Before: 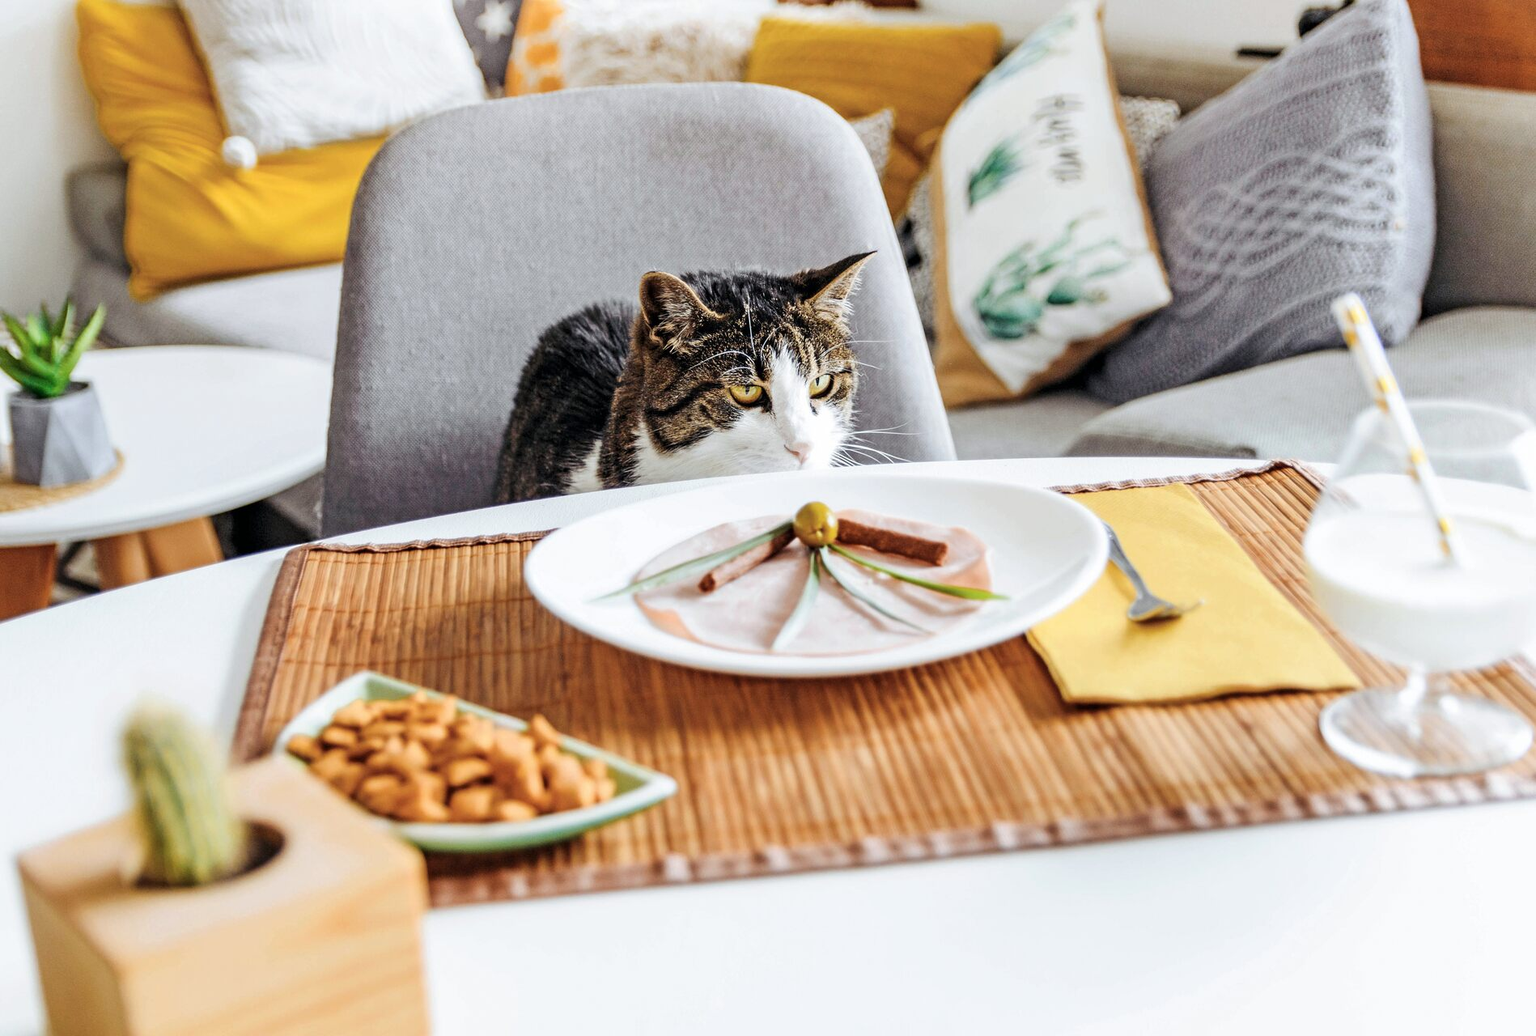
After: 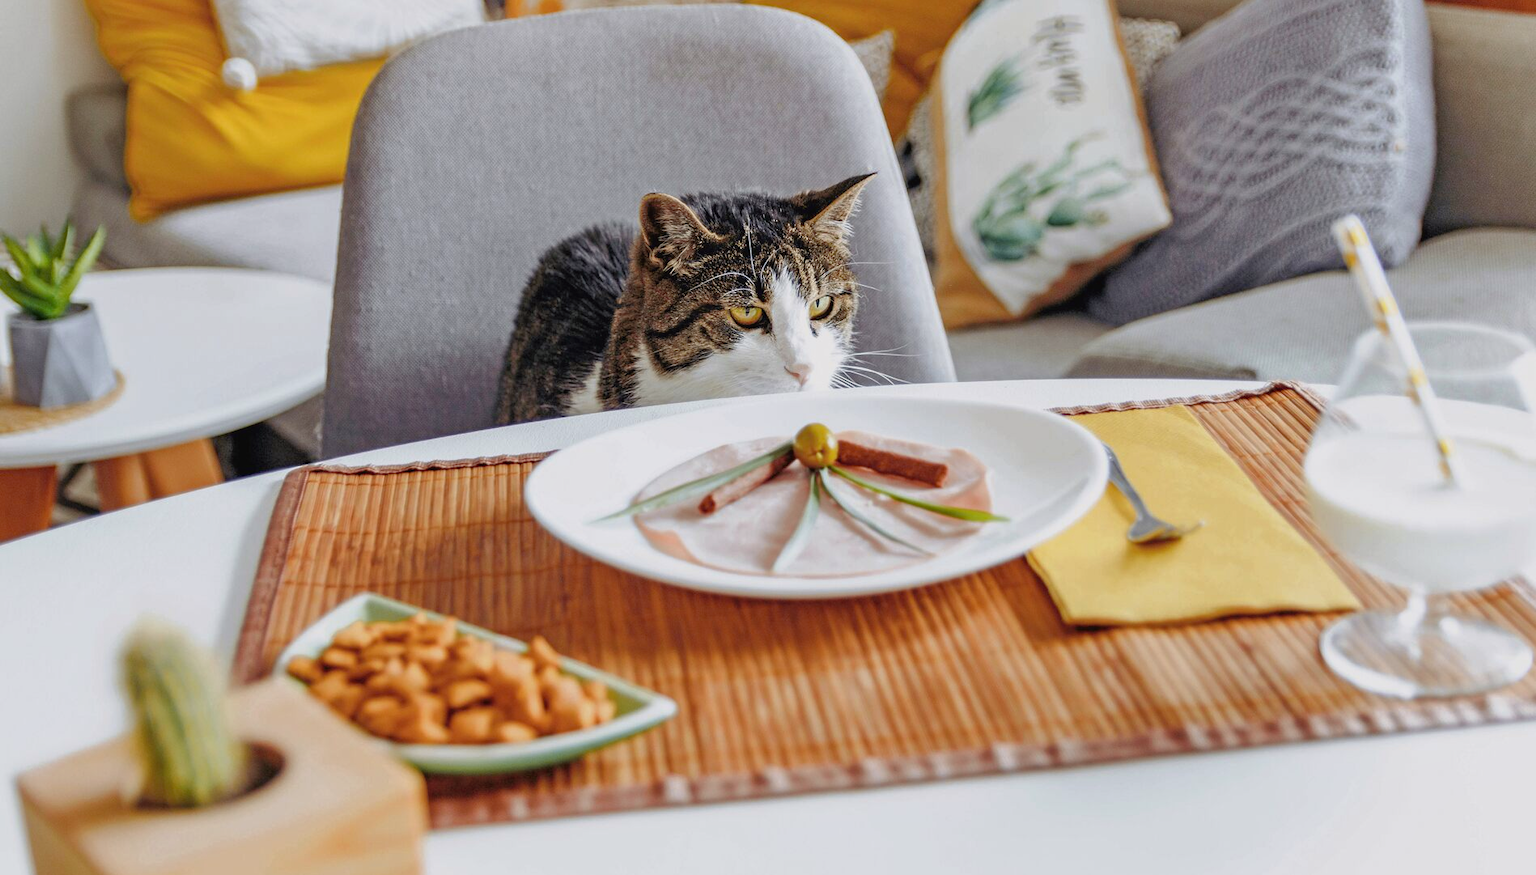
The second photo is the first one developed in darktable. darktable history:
tone equalizer: -8 EV 0.212 EV, -7 EV 0.401 EV, -6 EV 0.409 EV, -5 EV 0.252 EV, -3 EV -0.25 EV, -2 EV -0.421 EV, -1 EV -0.421 EV, +0 EV -0.253 EV, edges refinement/feathering 500, mask exposure compensation -1.57 EV, preserve details no
crop: top 7.625%, bottom 7.834%
exposure: exposure -0.046 EV, compensate highlight preservation false
local contrast: mode bilateral grid, contrast 15, coarseness 36, detail 105%, midtone range 0.2
tone curve: curves: ch0 [(0, 0.024) (0.119, 0.146) (0.474, 0.464) (0.718, 0.721) (0.817, 0.839) (1, 0.998)]; ch1 [(0, 0) (0.377, 0.416) (0.439, 0.451) (0.477, 0.477) (0.501, 0.504) (0.538, 0.544) (0.58, 0.602) (0.664, 0.676) (0.783, 0.804) (1, 1)]; ch2 [(0, 0) (0.38, 0.405) (0.463, 0.456) (0.498, 0.497) (0.524, 0.535) (0.578, 0.576) (0.648, 0.665) (1, 1)], color space Lab, independent channels, preserve colors none
